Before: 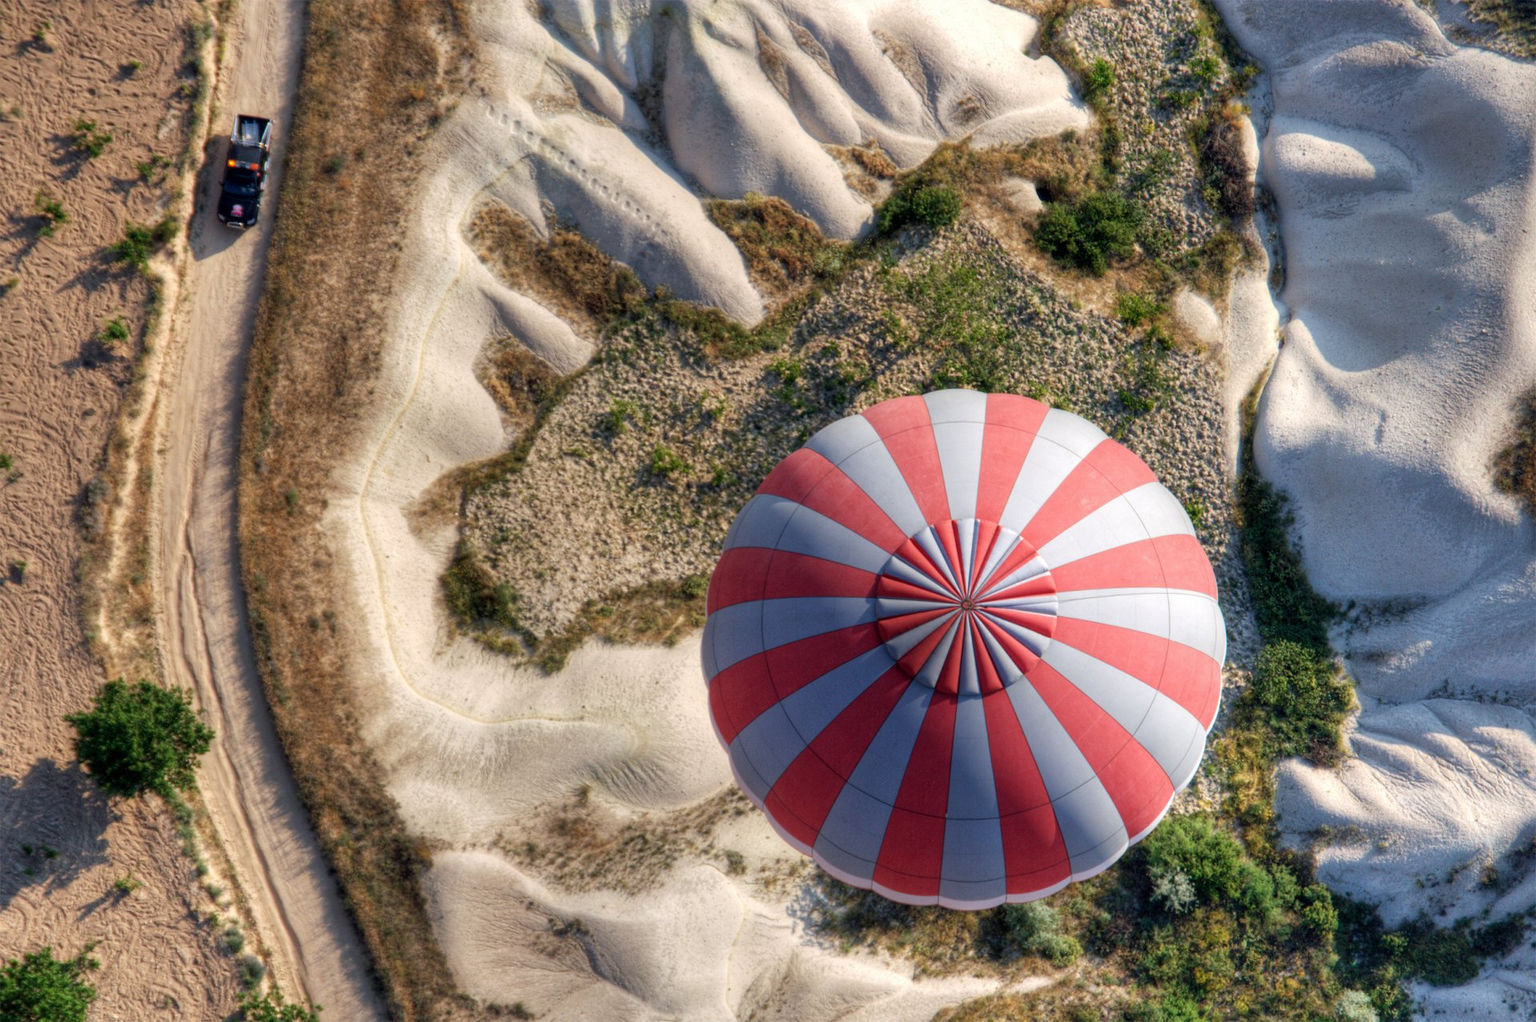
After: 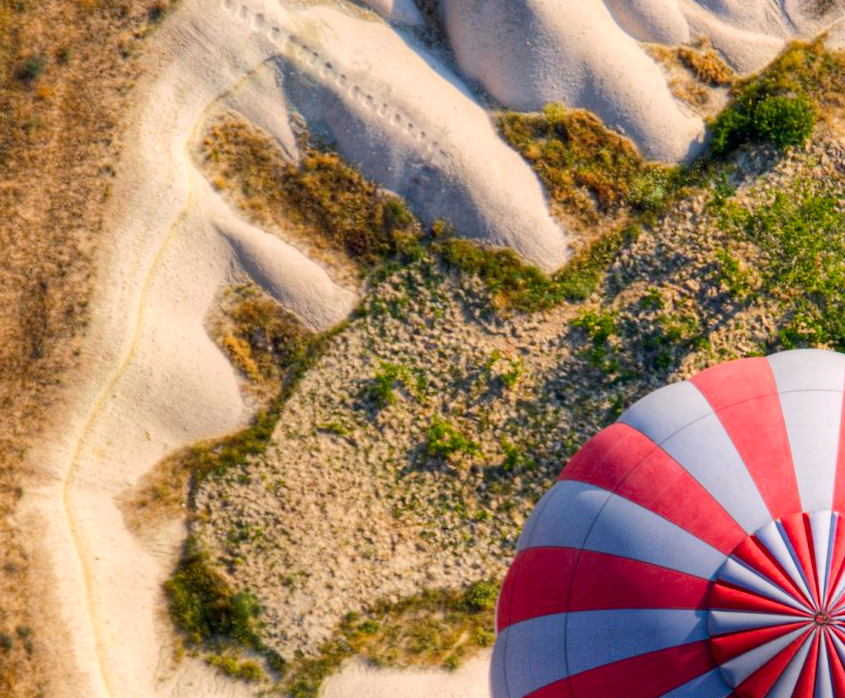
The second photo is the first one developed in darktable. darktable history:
contrast brightness saturation: contrast 0.152, brightness 0.043
color balance rgb: highlights gain › chroma 0.952%, highlights gain › hue 29.94°, linear chroma grading › global chroma 14.557%, perceptual saturation grading › global saturation 30.002%, perceptual brilliance grading › mid-tones 9.168%, perceptual brilliance grading › shadows 14.931%
crop: left 20.204%, top 10.759%, right 35.767%, bottom 34.508%
